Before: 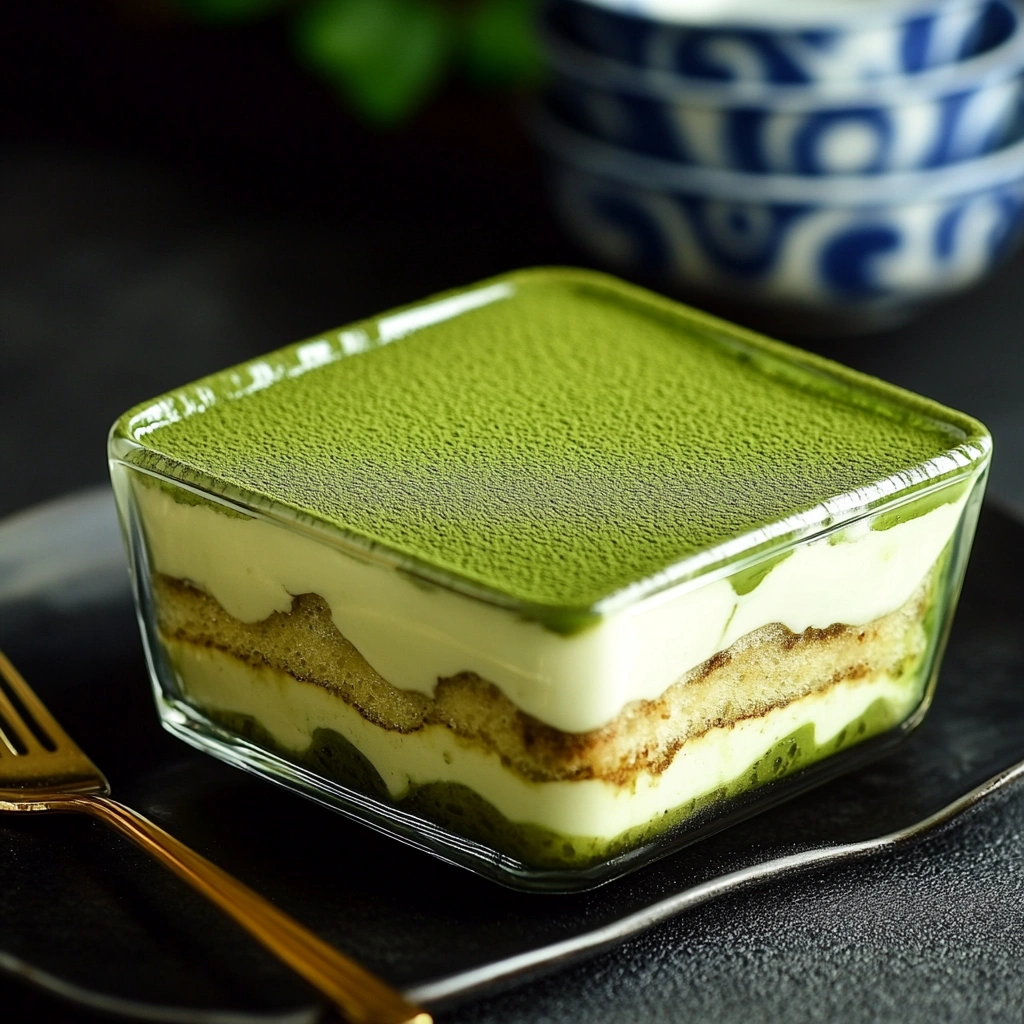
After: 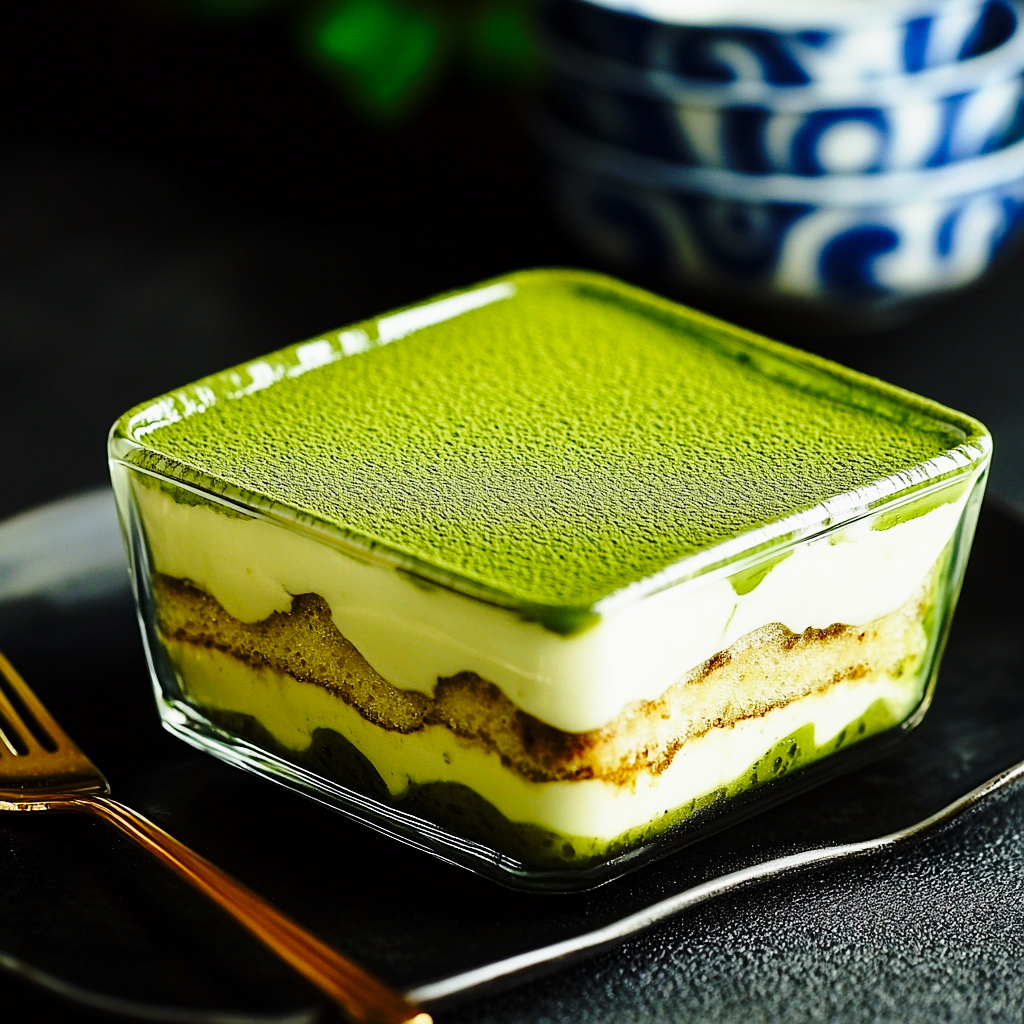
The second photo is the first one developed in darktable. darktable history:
base curve: curves: ch0 [(0, 0) (0.04, 0.03) (0.133, 0.232) (0.448, 0.748) (0.843, 0.968) (1, 1)], preserve colors none
sharpen: amount 0.2
exposure: exposure -0.293 EV, compensate highlight preservation false
